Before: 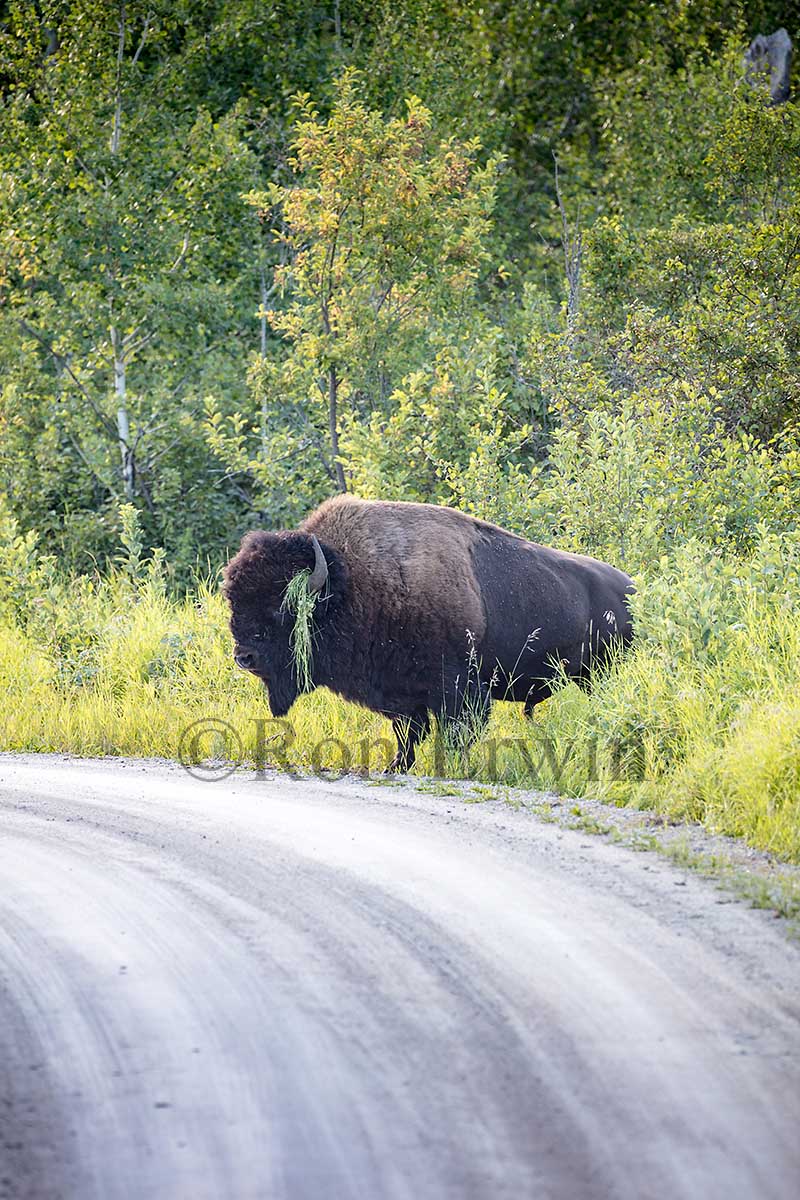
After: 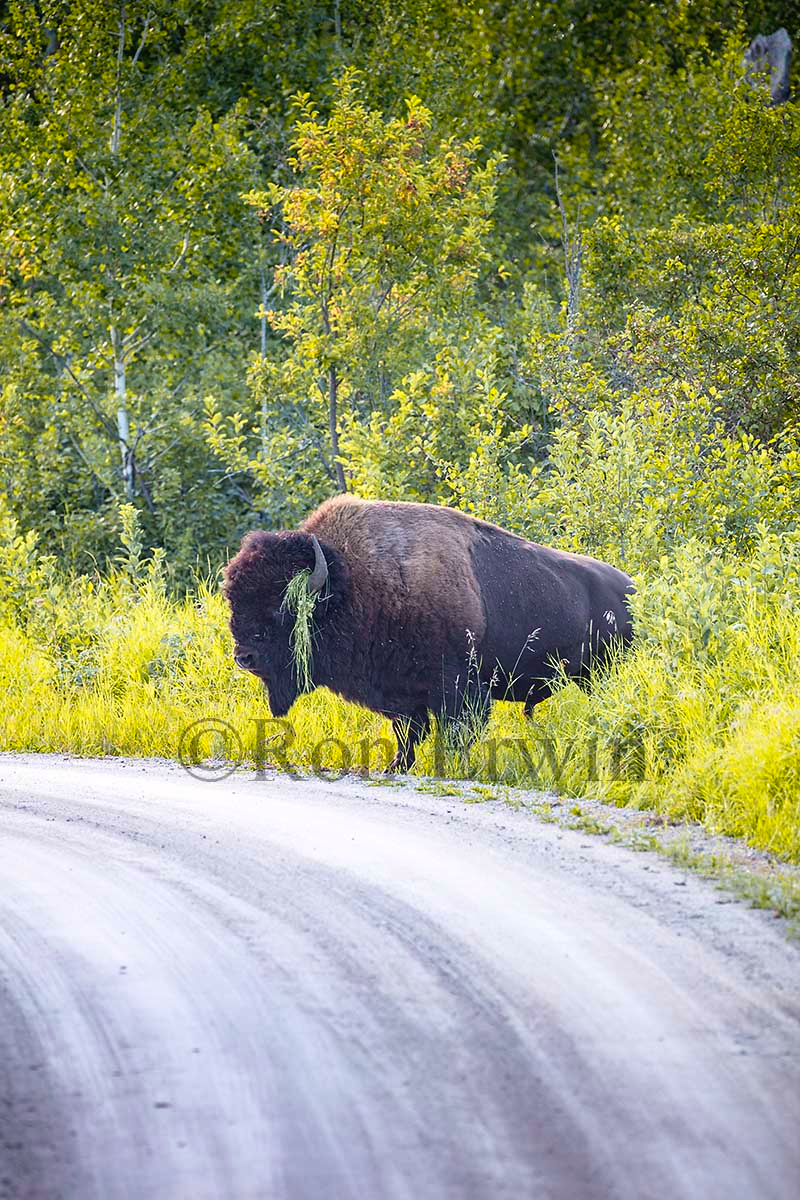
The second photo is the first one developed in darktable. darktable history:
color balance rgb: perceptual saturation grading › global saturation 20%, global vibrance 20%
tone curve: curves: ch0 [(0, 0.024) (0.119, 0.146) (0.474, 0.464) (0.718, 0.721) (0.817, 0.839) (1, 0.998)]; ch1 [(0, 0) (0.377, 0.416) (0.439, 0.451) (0.477, 0.477) (0.501, 0.503) (0.538, 0.544) (0.58, 0.602) (0.664, 0.676) (0.783, 0.804) (1, 1)]; ch2 [(0, 0) (0.38, 0.405) (0.463, 0.456) (0.498, 0.497) (0.524, 0.535) (0.578, 0.576) (0.648, 0.665) (1, 1)], color space Lab, independent channels, preserve colors none
